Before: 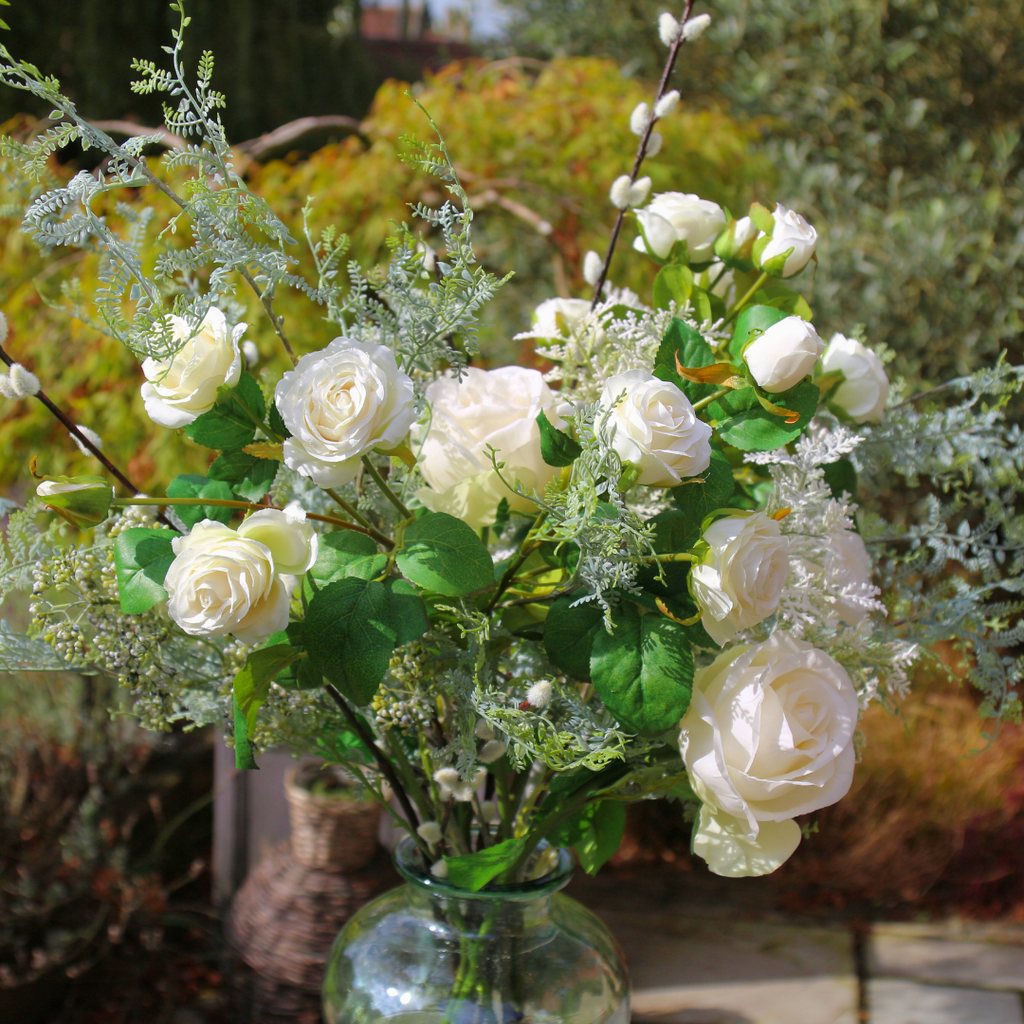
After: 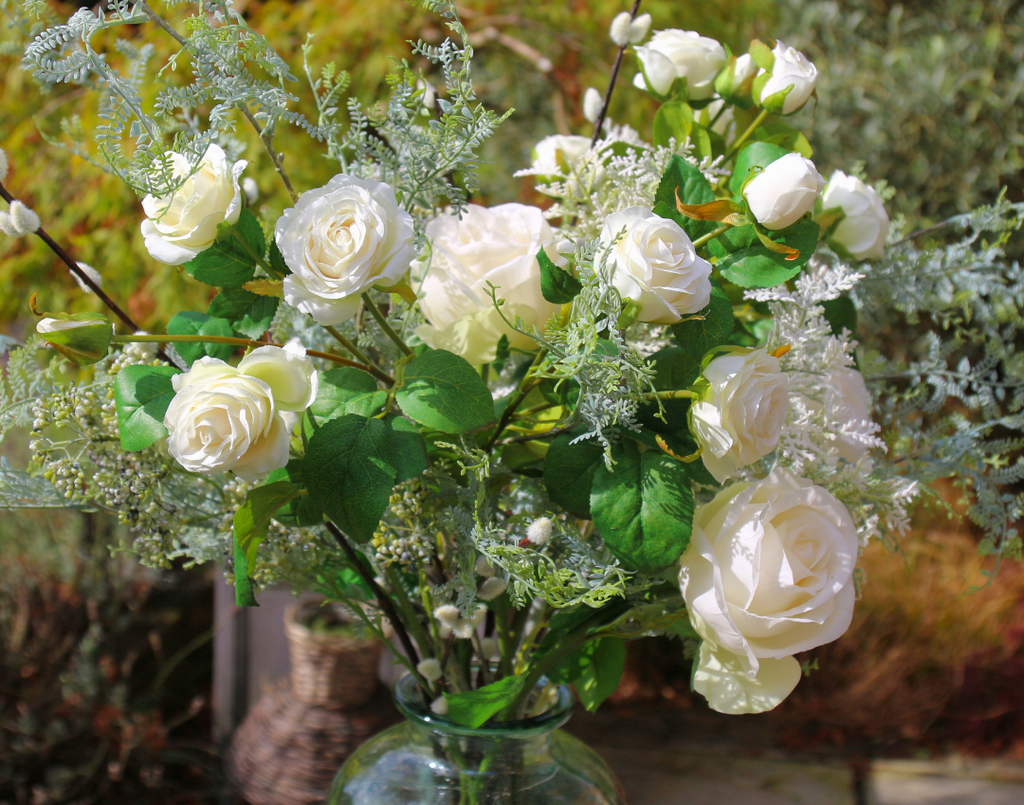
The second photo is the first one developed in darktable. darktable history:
crop and rotate: top 15.921%, bottom 5.433%
exposure: exposure 0.014 EV, compensate highlight preservation false
